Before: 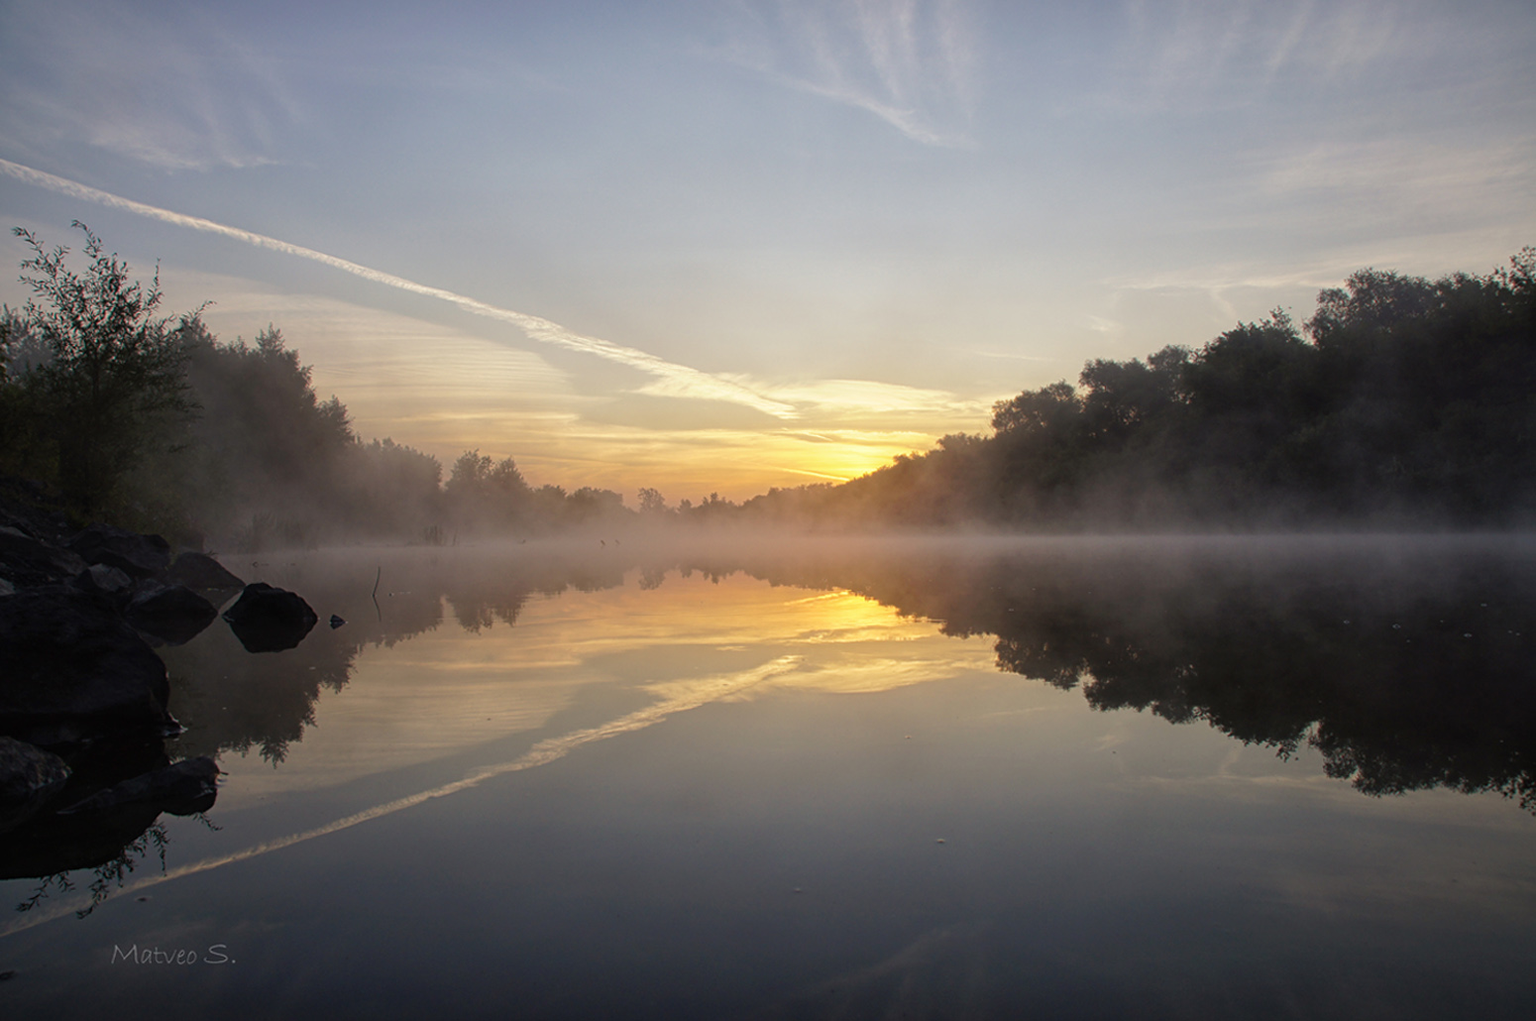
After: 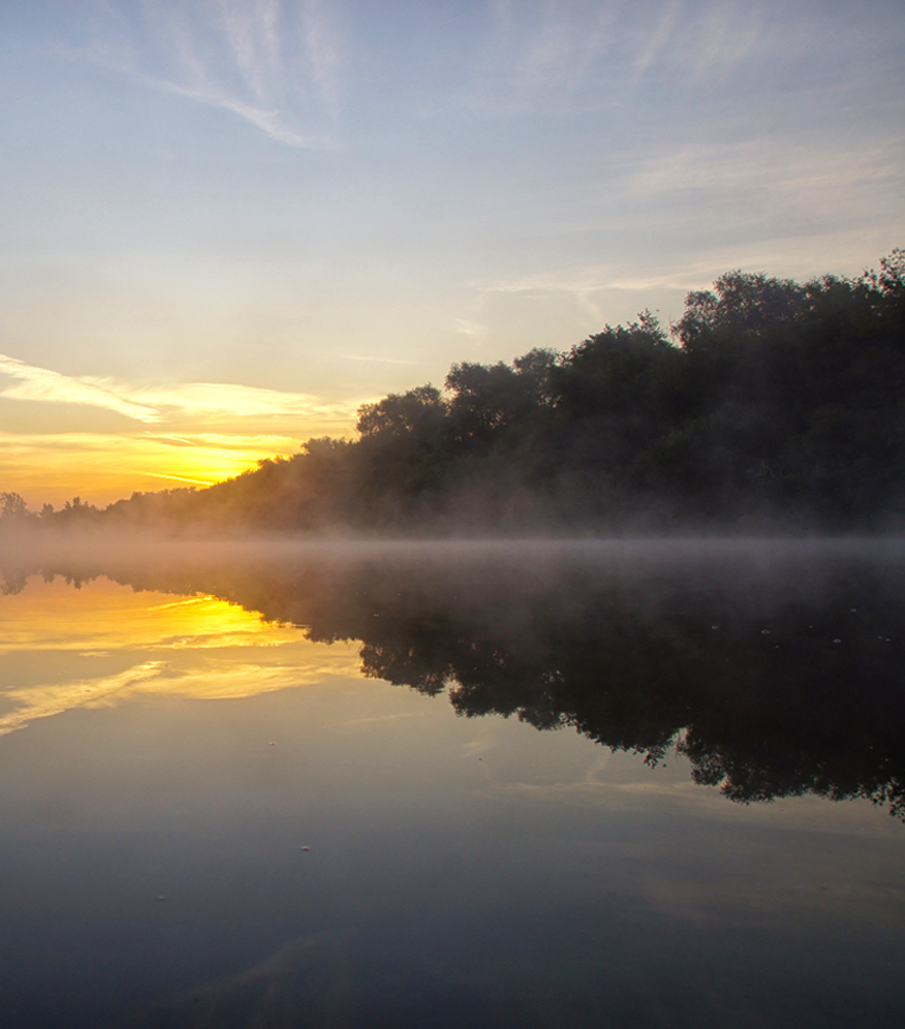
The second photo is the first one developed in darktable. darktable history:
crop: left 41.581%
color balance rgb: highlights gain › luminance 14.832%, perceptual saturation grading › global saturation 16.074%, global vibrance 20%
